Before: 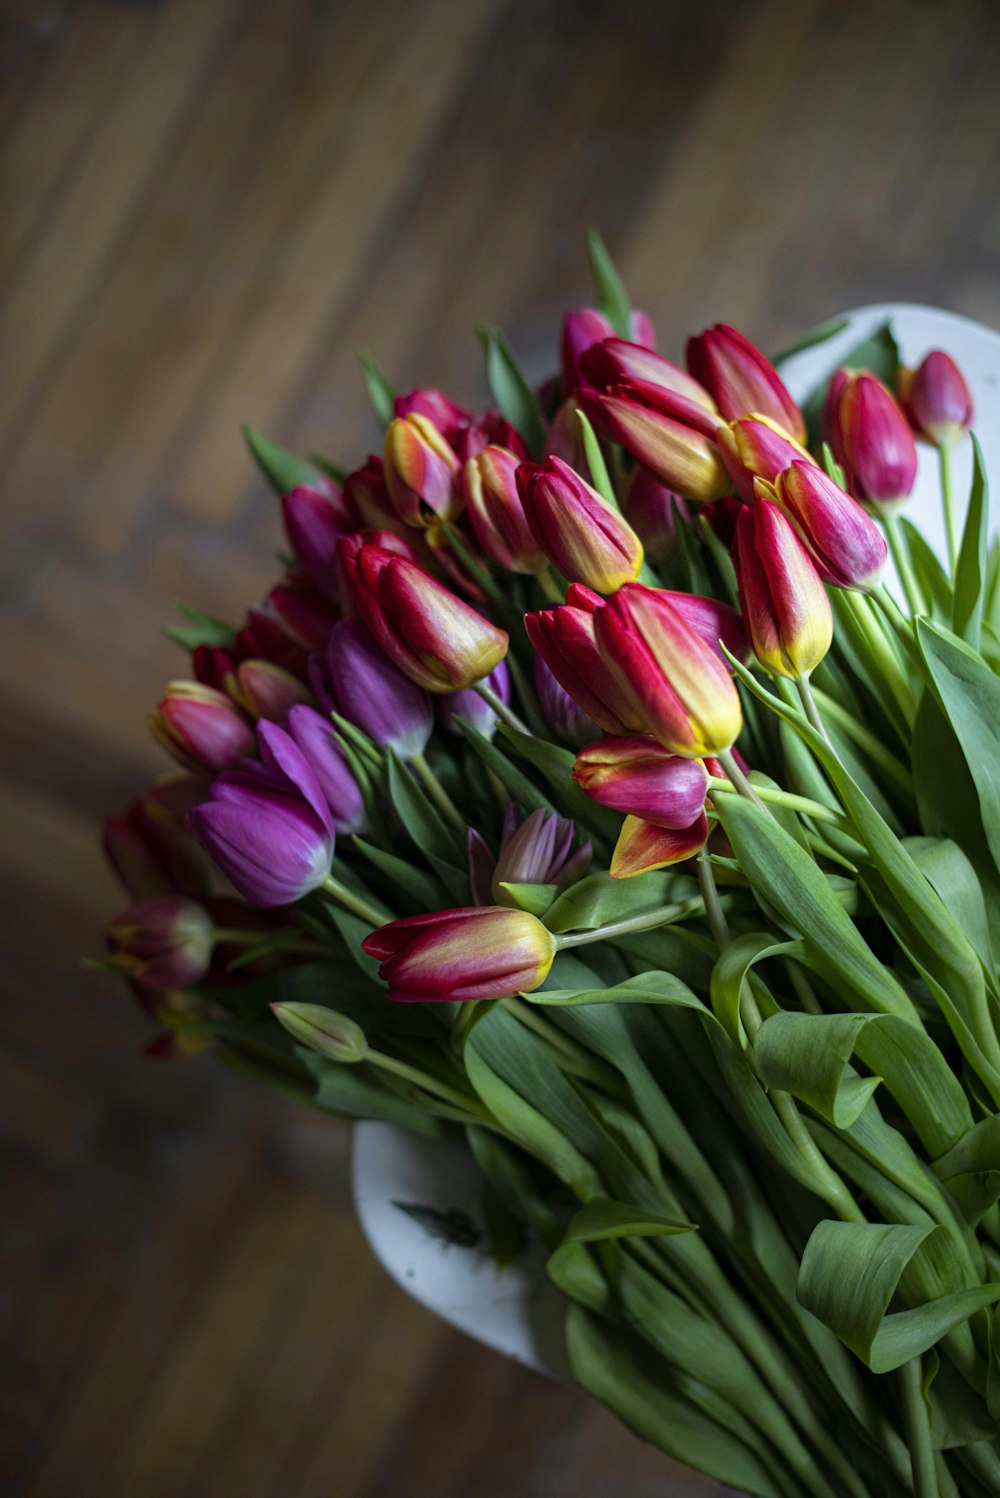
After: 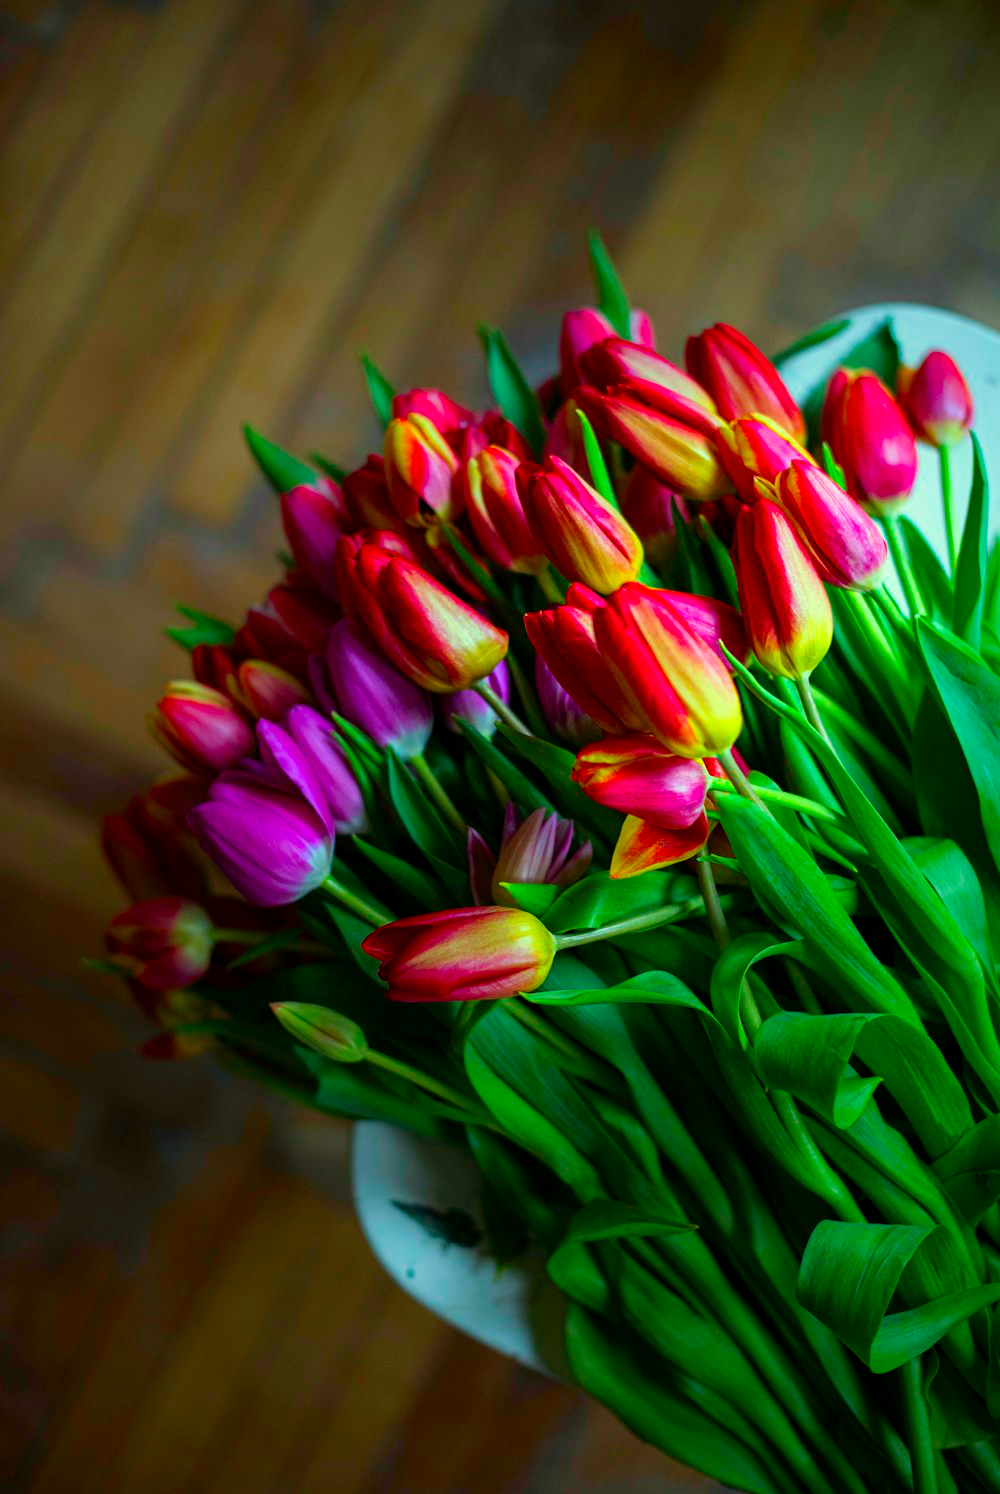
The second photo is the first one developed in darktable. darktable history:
exposure: exposure -0.021 EV, compensate highlight preservation false
crop: top 0.05%, bottom 0.098%
color correction: highlights a* -10.77, highlights b* 9.8, saturation 1.72
